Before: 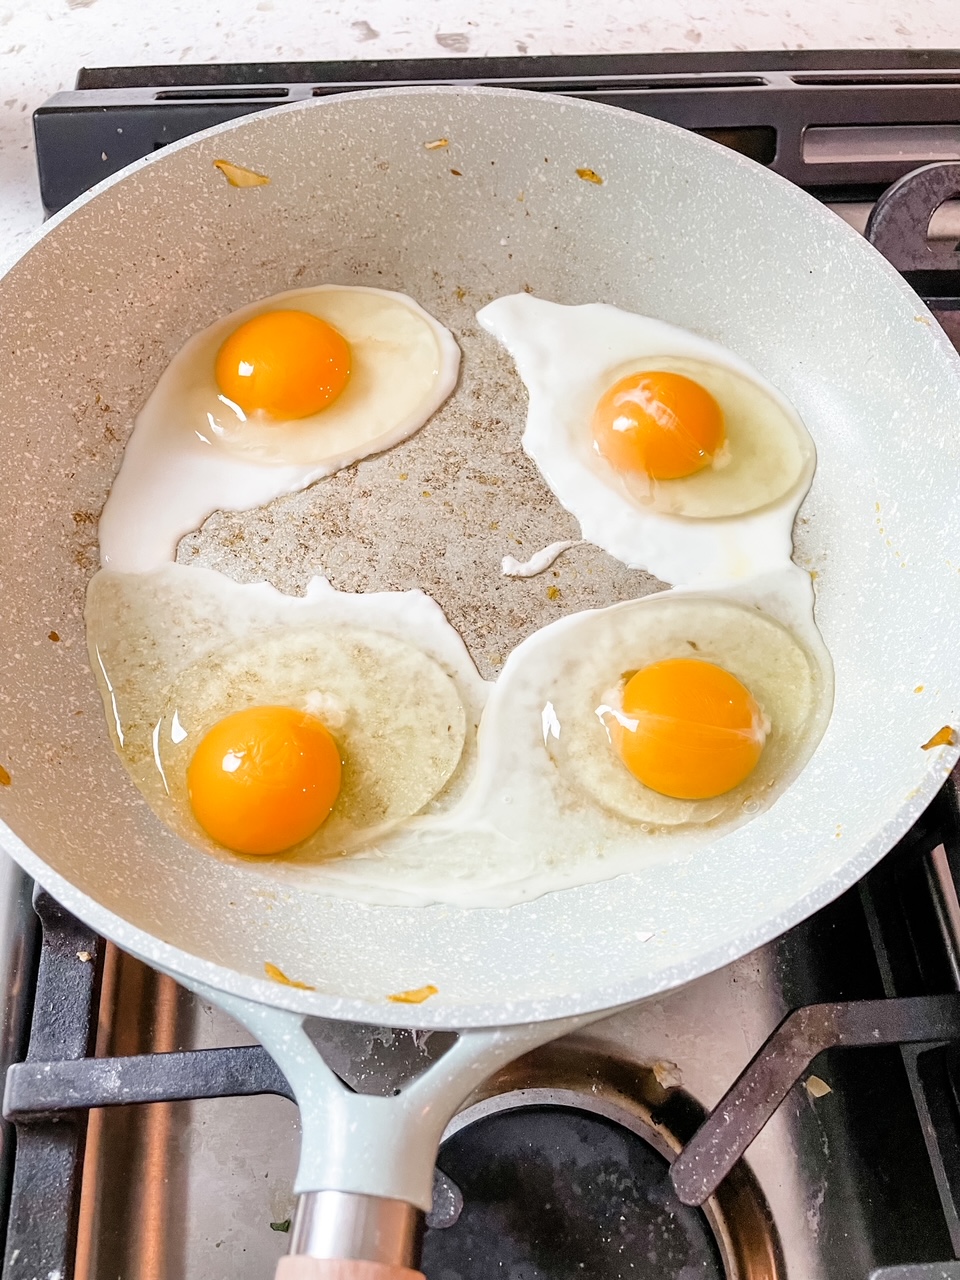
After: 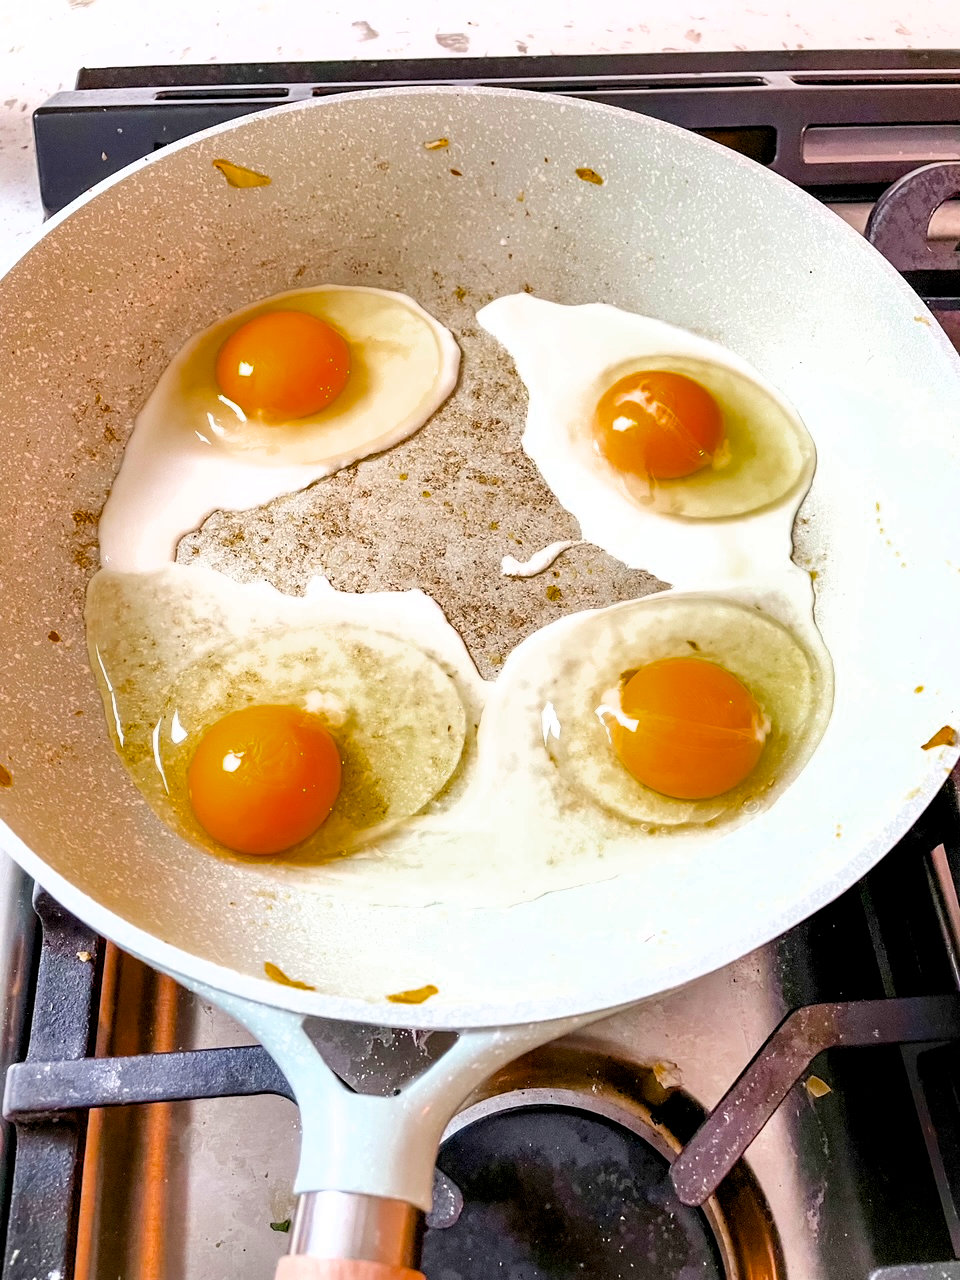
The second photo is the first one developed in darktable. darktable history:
color balance rgb: perceptual saturation grading › global saturation 51.263%
shadows and highlights: shadows -87.24, highlights -35.9, soften with gaussian
color zones: curves: ch0 [(0, 0.425) (0.143, 0.422) (0.286, 0.42) (0.429, 0.419) (0.571, 0.419) (0.714, 0.42) (0.857, 0.422) (1, 0.425)]
exposure: black level correction 0.004, exposure 0.417 EV, compensate highlight preservation false
